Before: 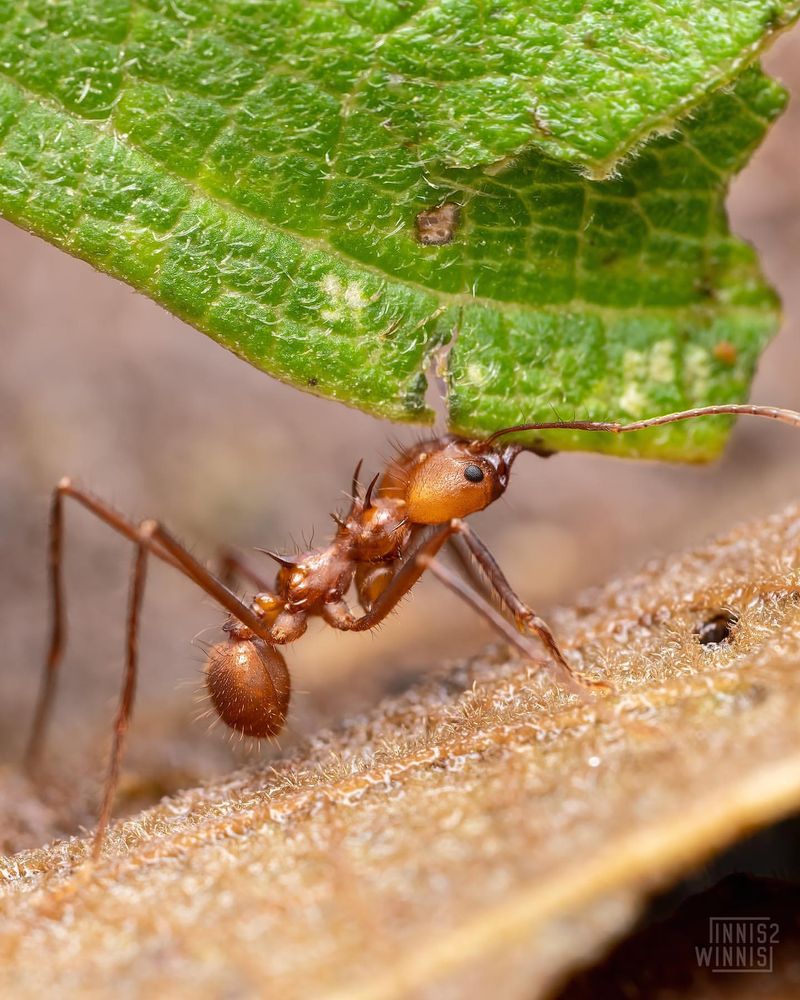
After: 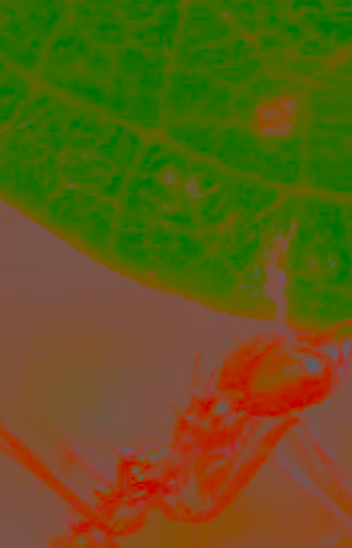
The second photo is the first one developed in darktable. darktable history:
bloom: threshold 82.5%, strength 16.25%
exposure: exposure -0.582 EV, compensate highlight preservation false
crop: left 20.248%, top 10.86%, right 35.675%, bottom 34.321%
contrast brightness saturation: contrast -0.99, brightness -0.17, saturation 0.75
